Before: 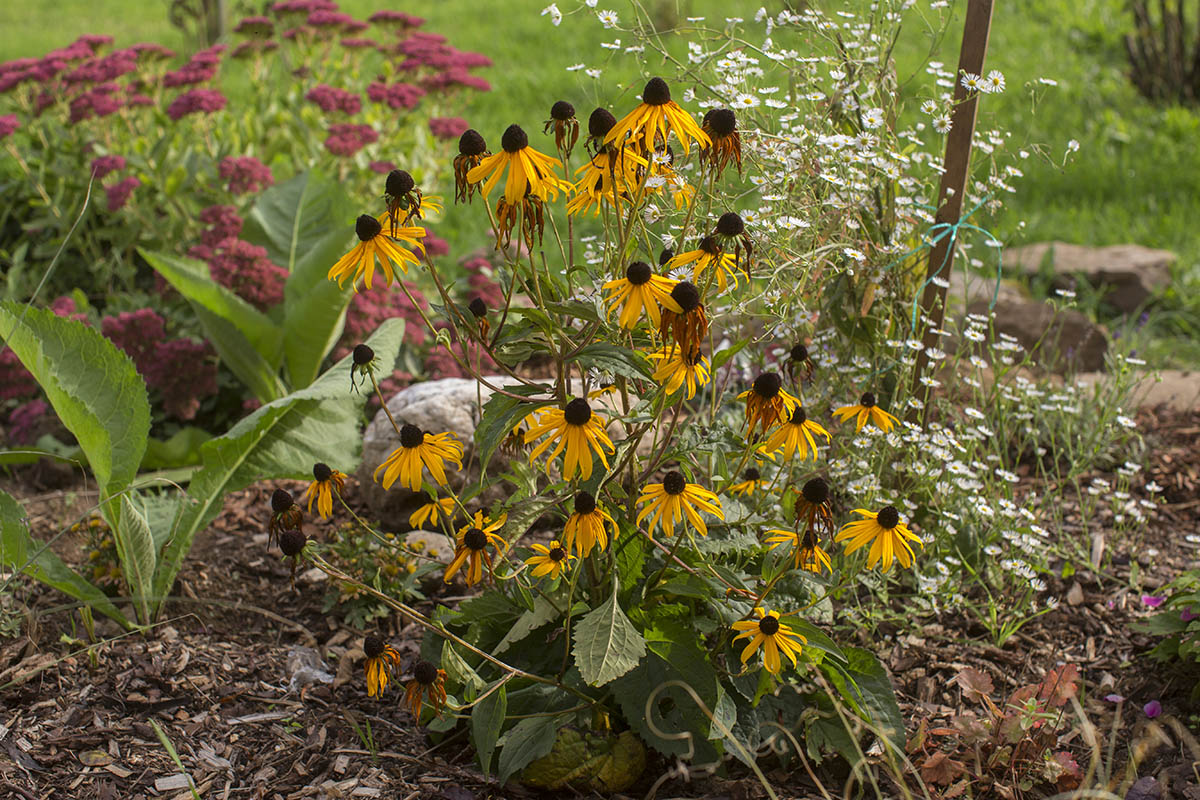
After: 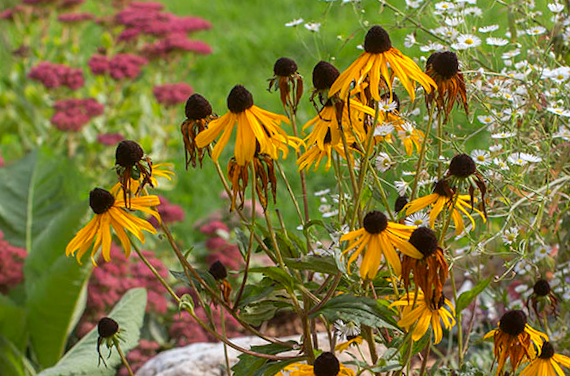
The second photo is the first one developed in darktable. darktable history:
white balance: red 0.983, blue 1.036
crop: left 19.556%, right 30.401%, bottom 46.458%
rotate and perspective: rotation -5°, crop left 0.05, crop right 0.952, crop top 0.11, crop bottom 0.89
